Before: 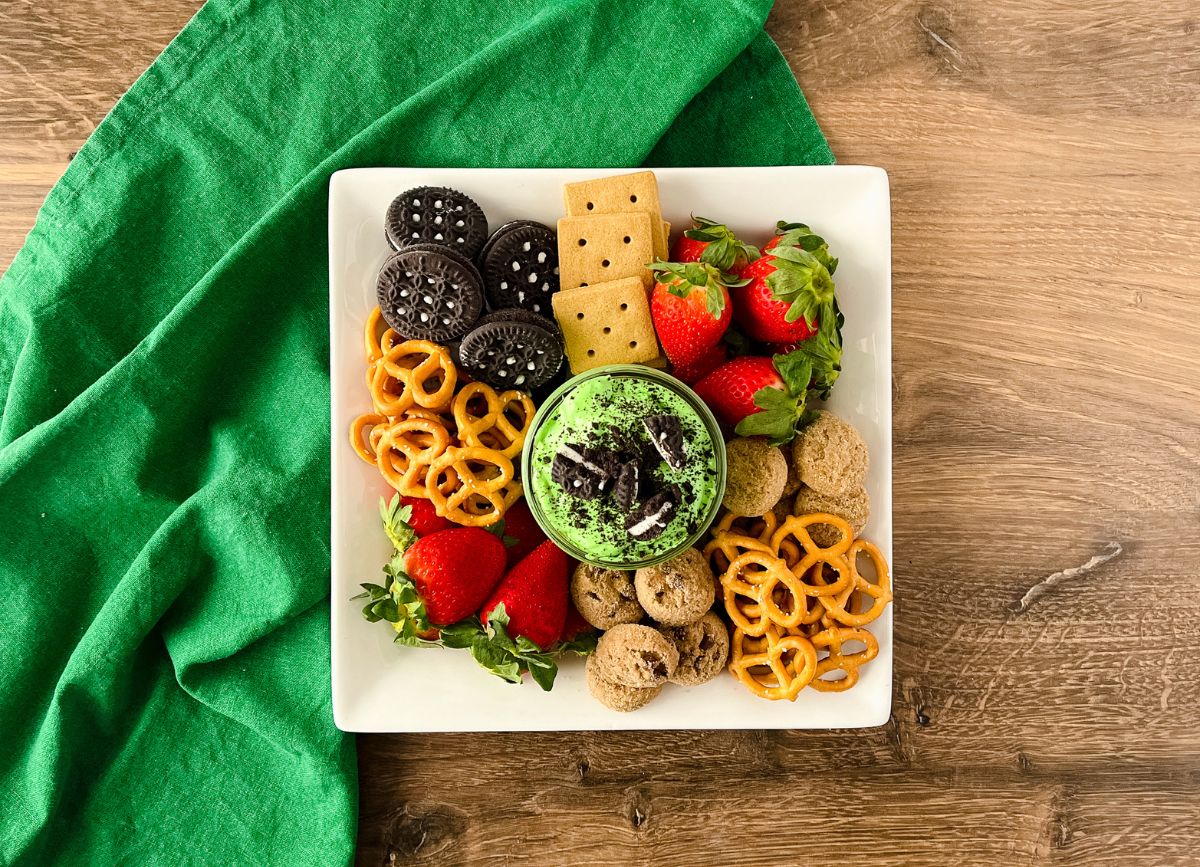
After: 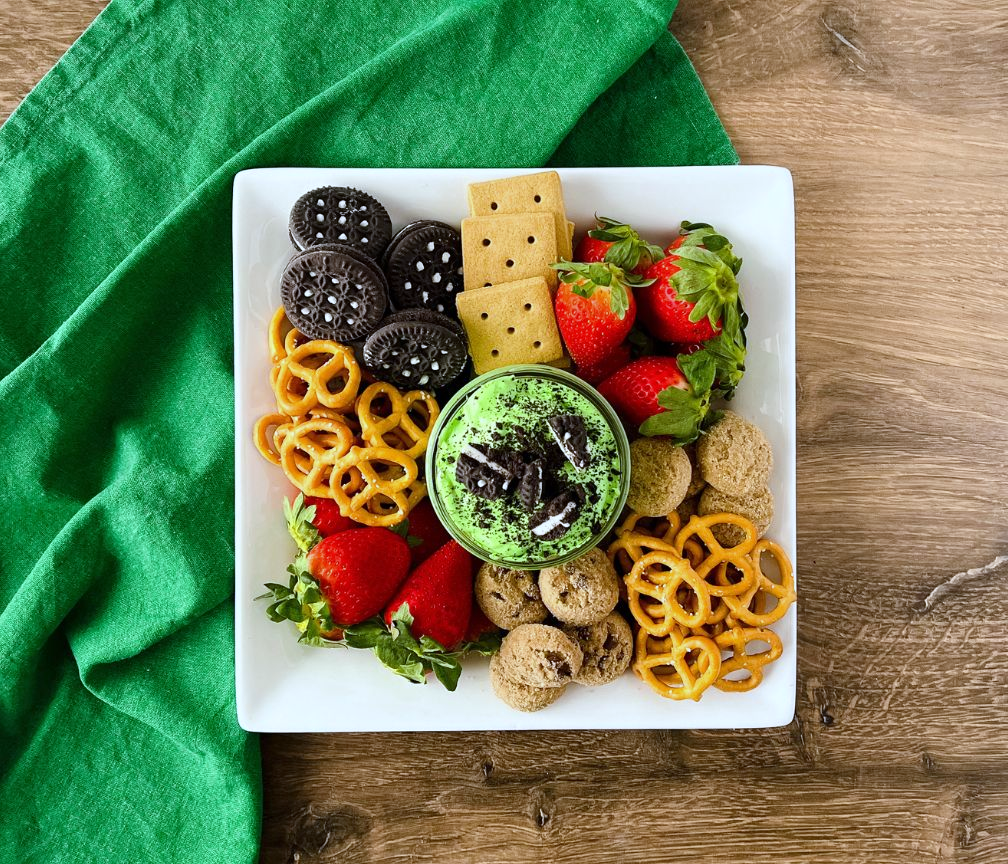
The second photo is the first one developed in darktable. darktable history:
crop: left 8.026%, right 7.374%
white balance: red 0.926, green 1.003, blue 1.133
